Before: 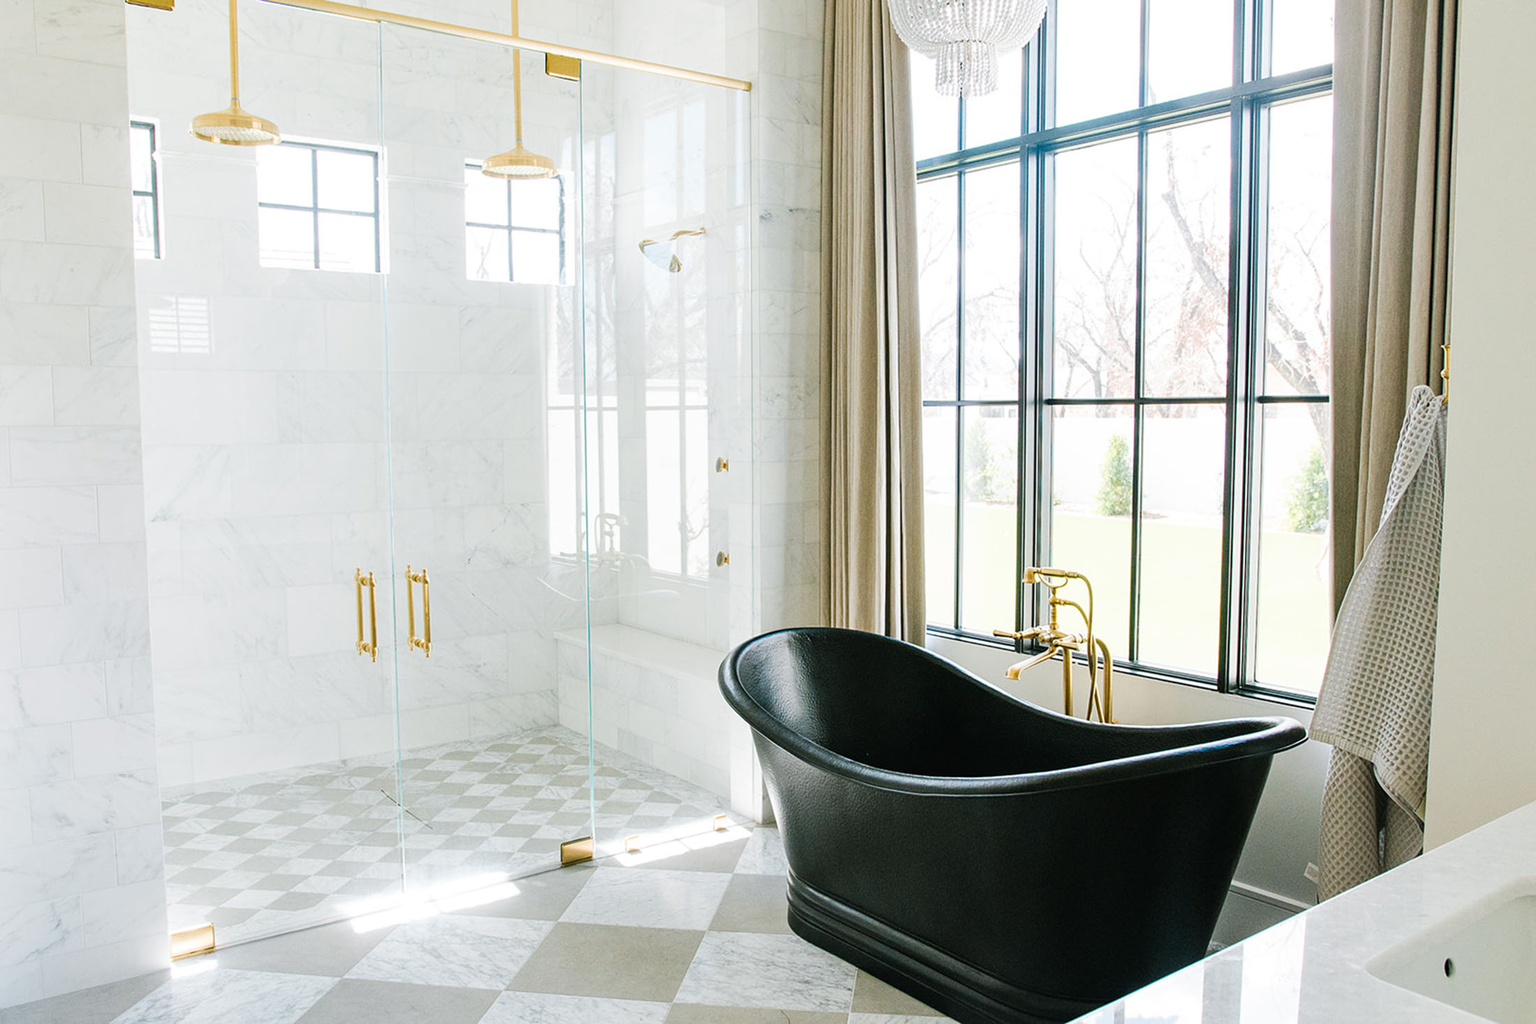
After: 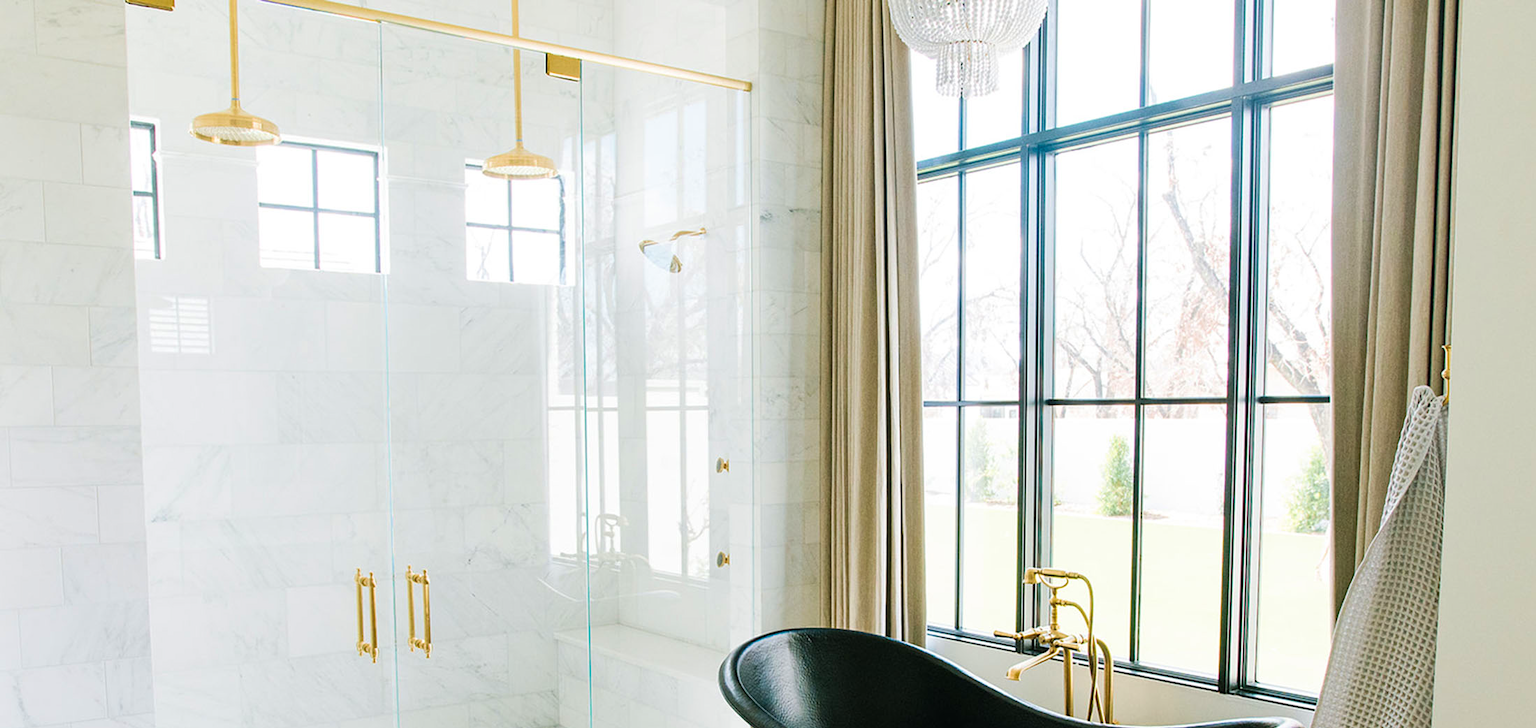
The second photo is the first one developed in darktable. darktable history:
velvia: on, module defaults
crop: right 0%, bottom 28.849%
